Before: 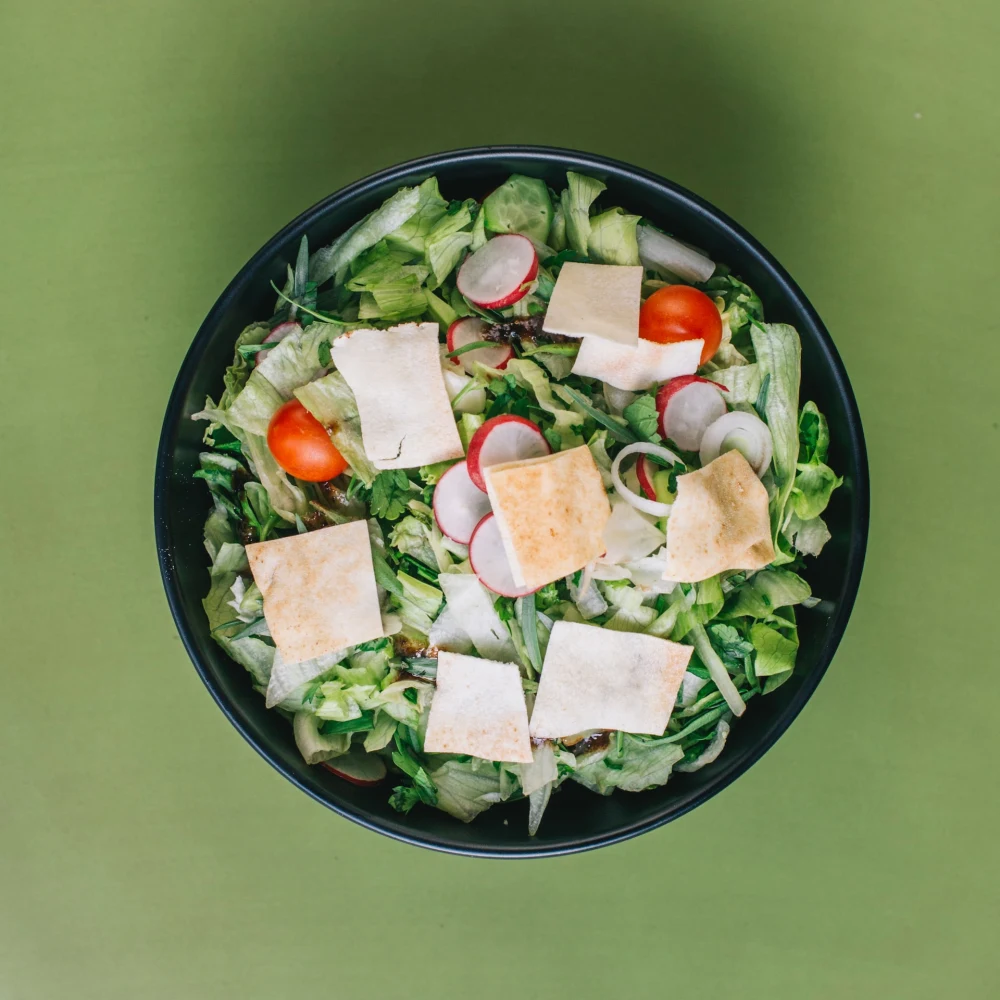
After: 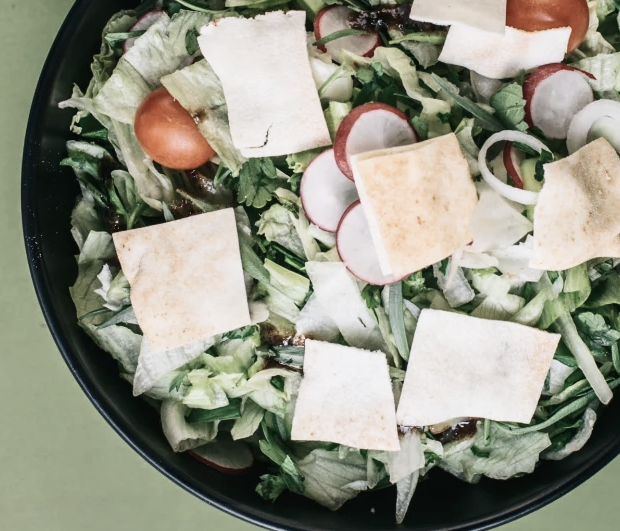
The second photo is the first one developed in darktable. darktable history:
contrast brightness saturation: contrast 0.22
white balance: emerald 1
color correction: saturation 0.5
crop: left 13.312%, top 31.28%, right 24.627%, bottom 15.582%
